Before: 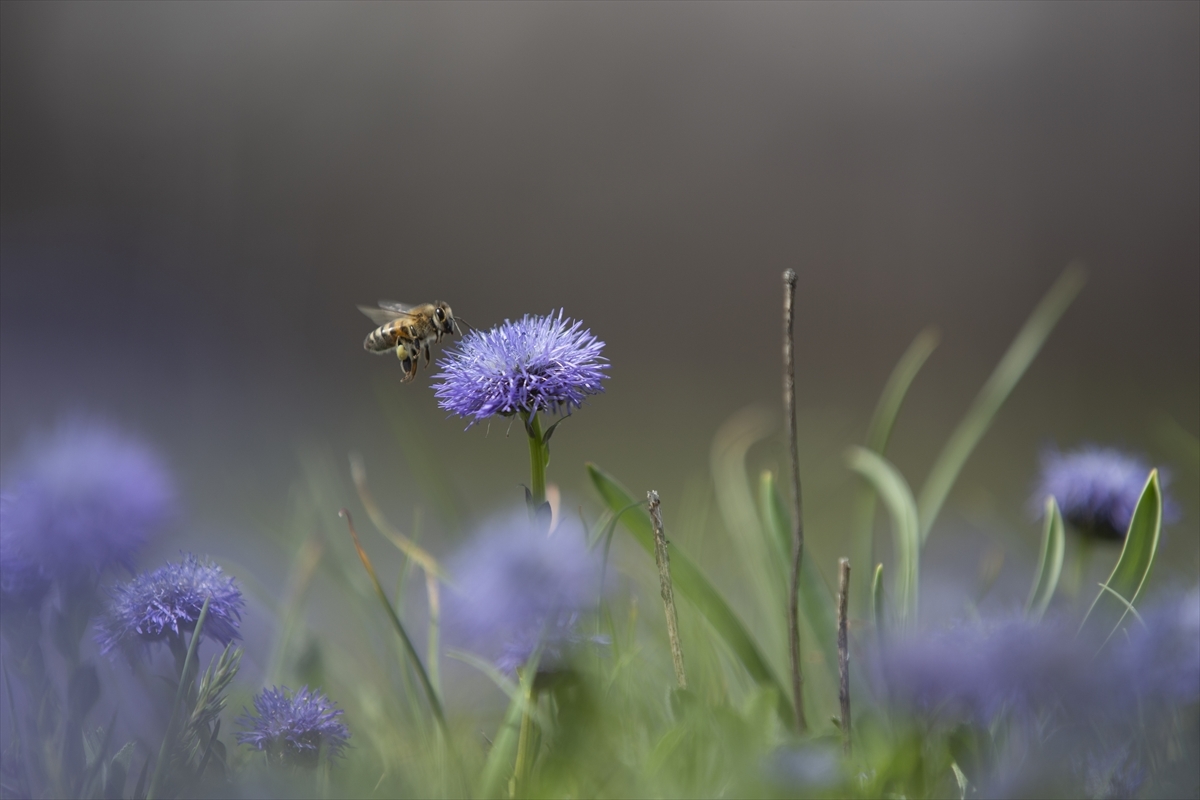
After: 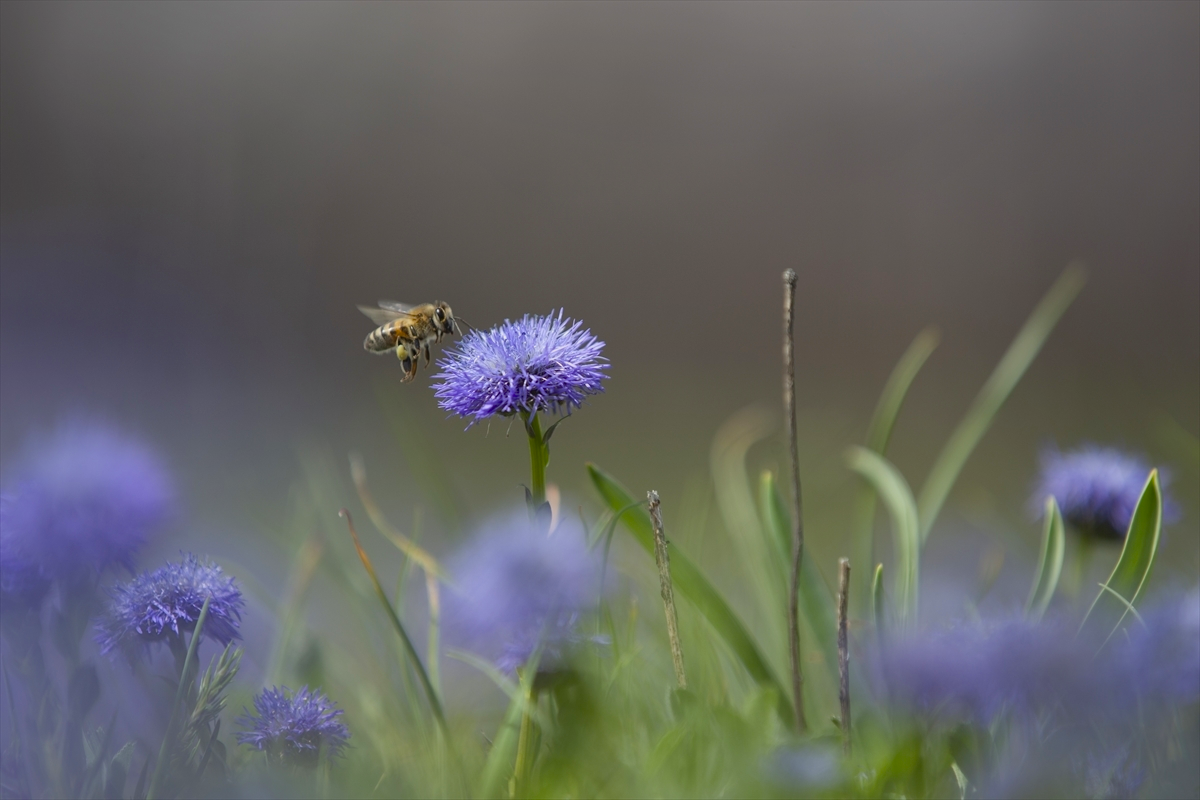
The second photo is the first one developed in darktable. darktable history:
color balance rgb: linear chroma grading › shadows -8%, linear chroma grading › global chroma 10%, perceptual saturation grading › global saturation 2%, perceptual saturation grading › highlights -2%, perceptual saturation grading › mid-tones 4%, perceptual saturation grading › shadows 8%, perceptual brilliance grading › global brilliance 2%, perceptual brilliance grading › highlights -4%, global vibrance 16%, saturation formula JzAzBz (2021)
shadows and highlights: on, module defaults
